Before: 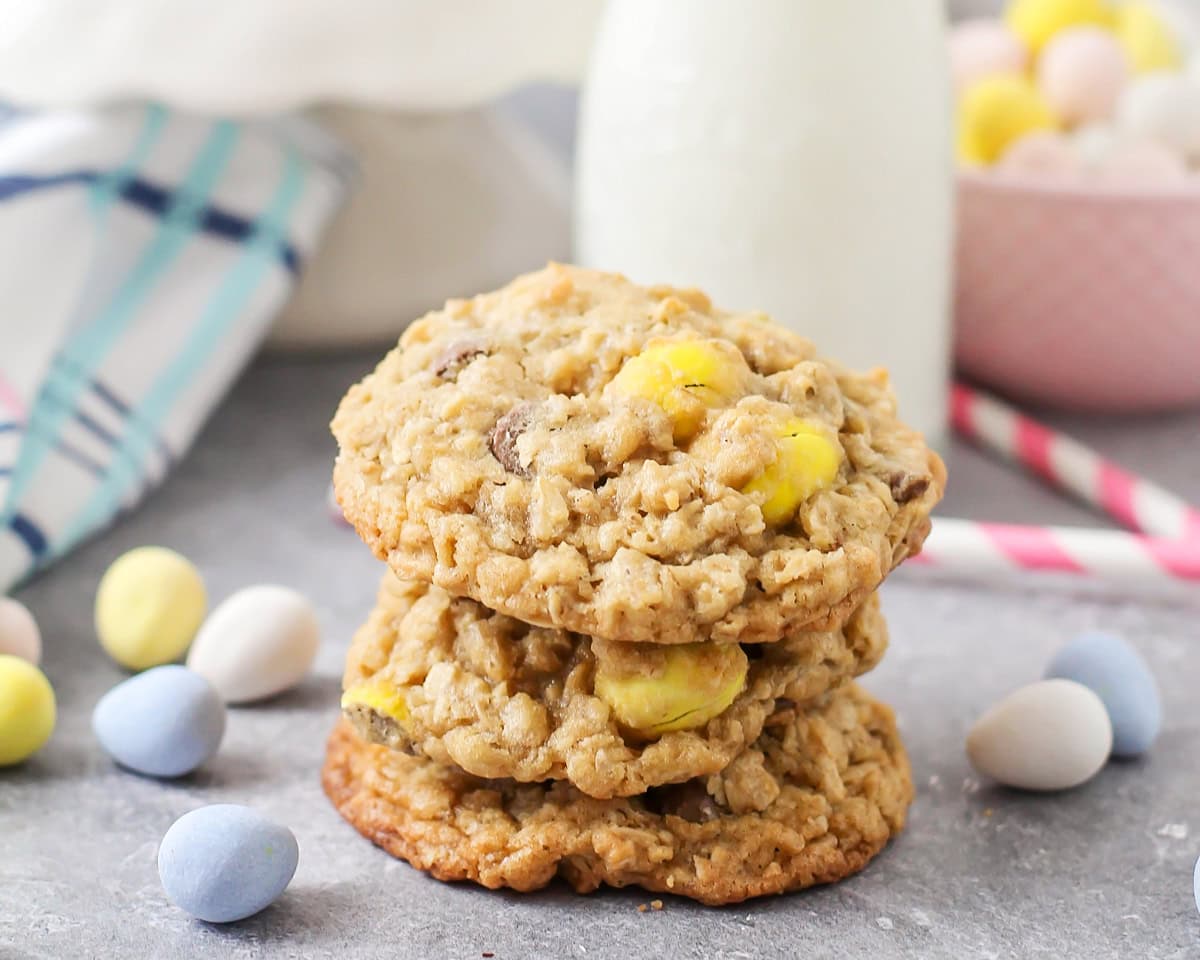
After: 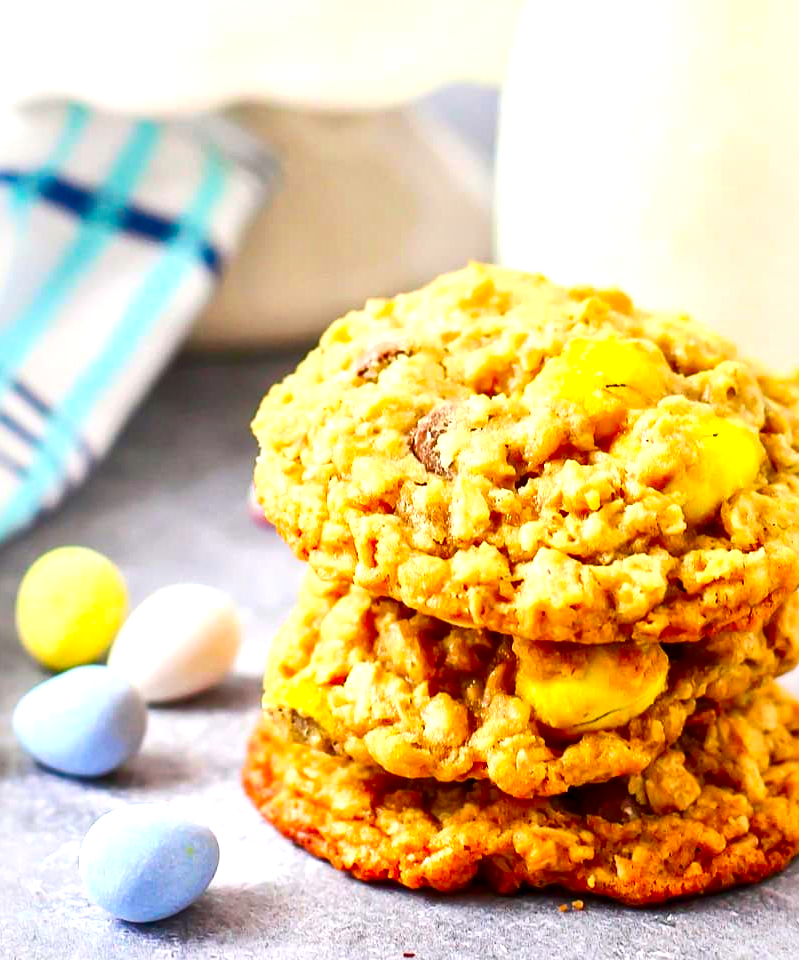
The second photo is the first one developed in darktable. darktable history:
exposure: black level correction 0.001, exposure 0.5 EV, compensate exposure bias true, compensate highlight preservation false
crop and rotate: left 6.643%, right 26.723%
color correction: highlights b* 0.041, saturation 1.78
contrast brightness saturation: contrast 0.133, brightness -0.065, saturation 0.158
local contrast: mode bilateral grid, contrast 24, coarseness 60, detail 152%, midtone range 0.2
